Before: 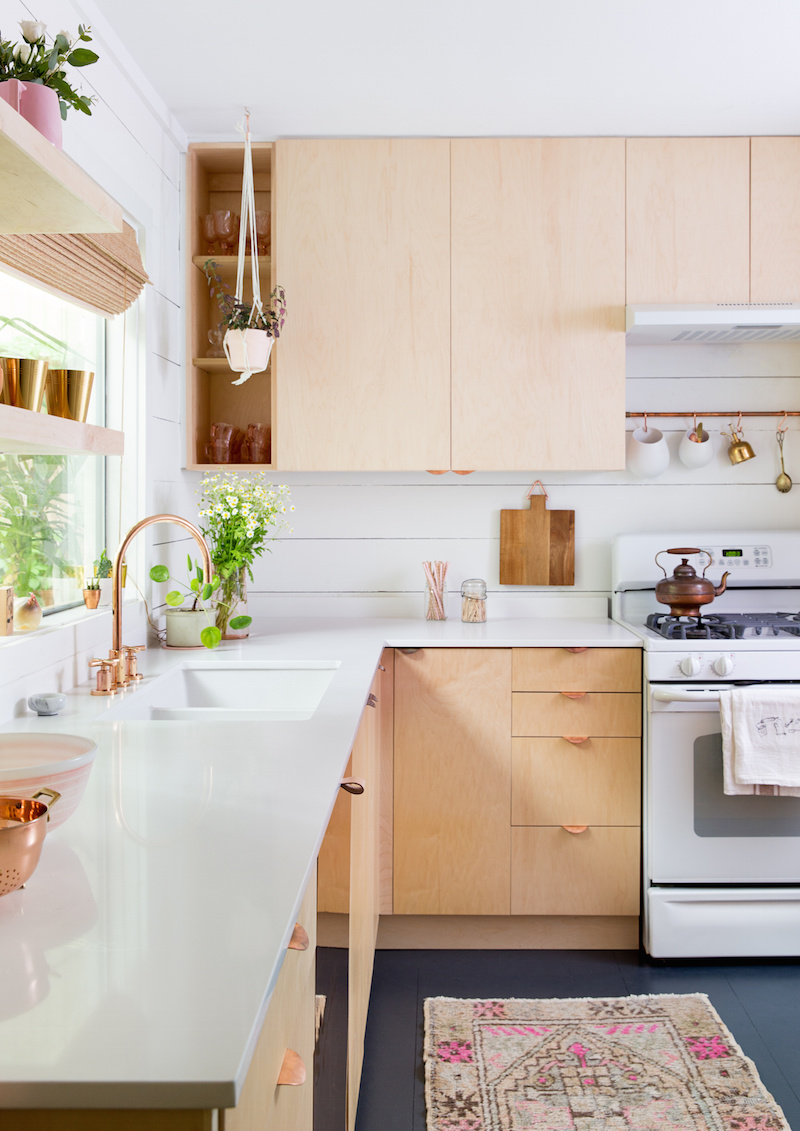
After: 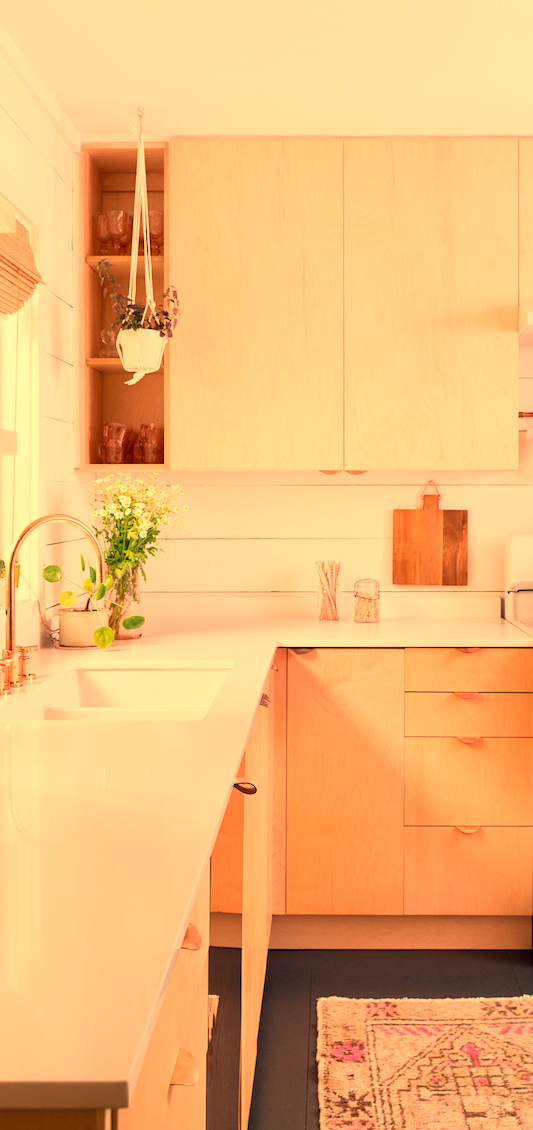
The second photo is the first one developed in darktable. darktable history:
crop and rotate: left 13.537%, right 19.796%
white balance: red 1.467, blue 0.684
